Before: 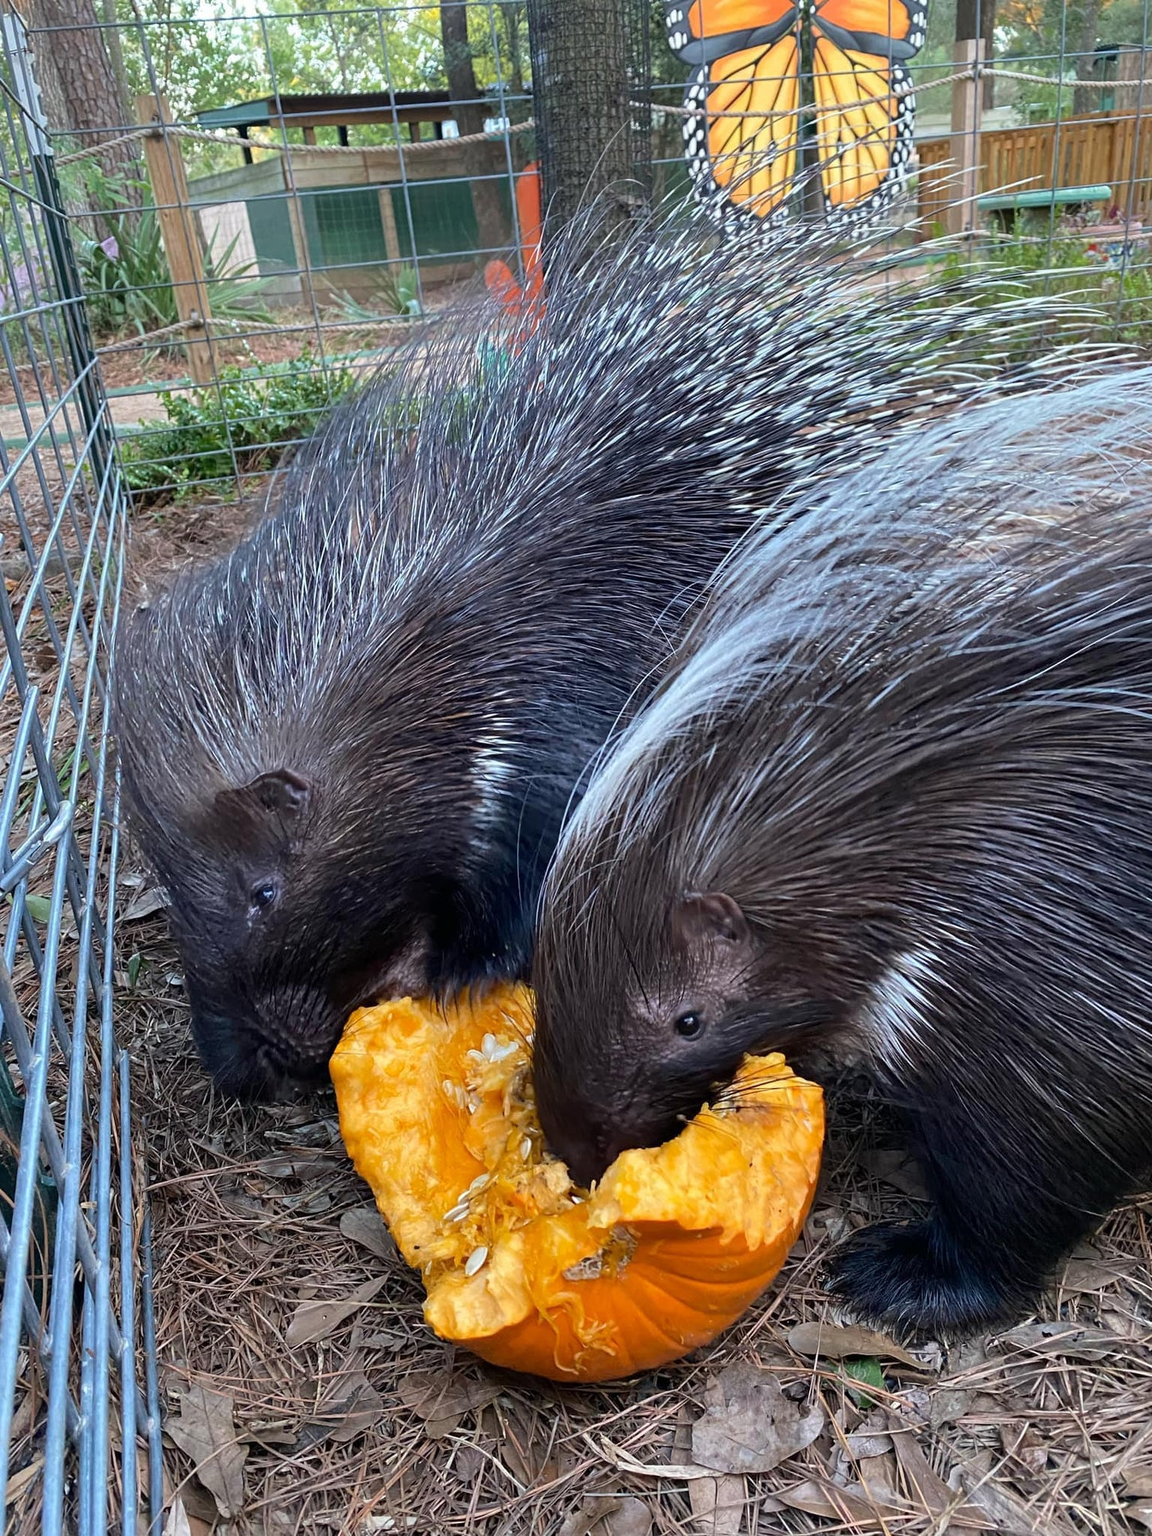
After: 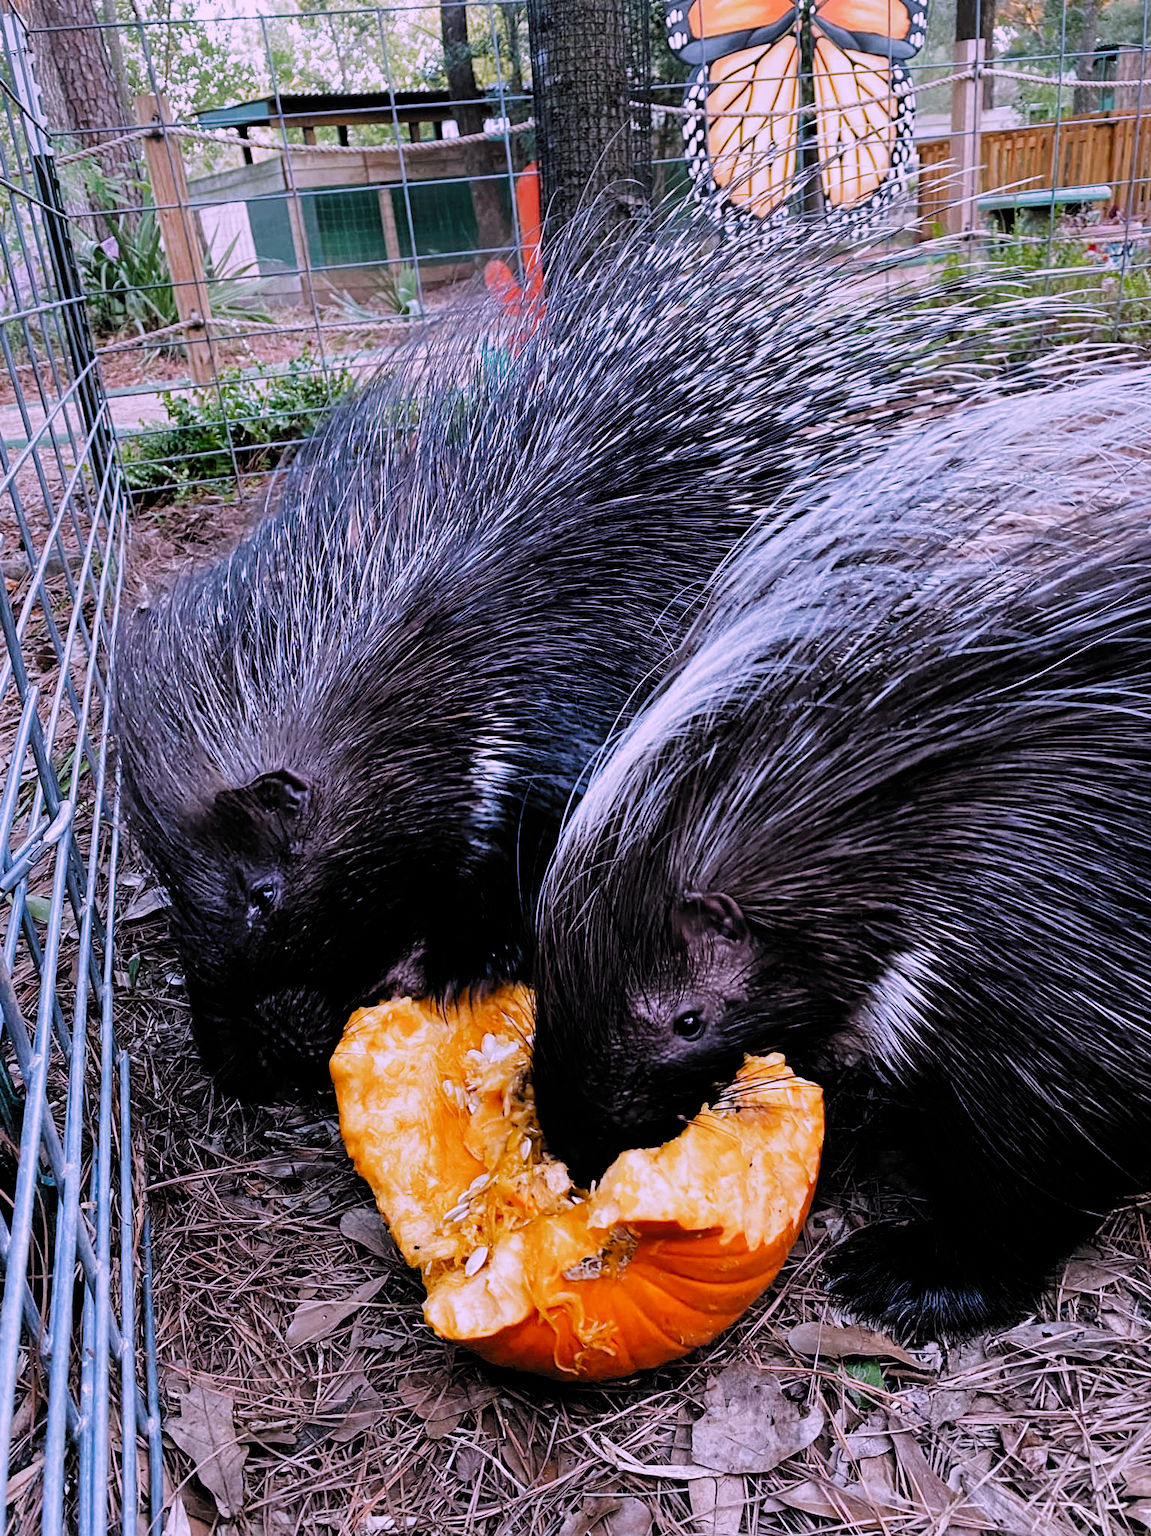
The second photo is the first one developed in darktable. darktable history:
color correction: highlights a* 15.36, highlights b* -20.68
filmic rgb: black relative exposure -5.08 EV, white relative exposure 3.98 EV, hardness 2.9, contrast 1.39, highlights saturation mix -30.02%, add noise in highlights 0, preserve chrominance no, color science v3 (2019), use custom middle-gray values true, contrast in highlights soft
